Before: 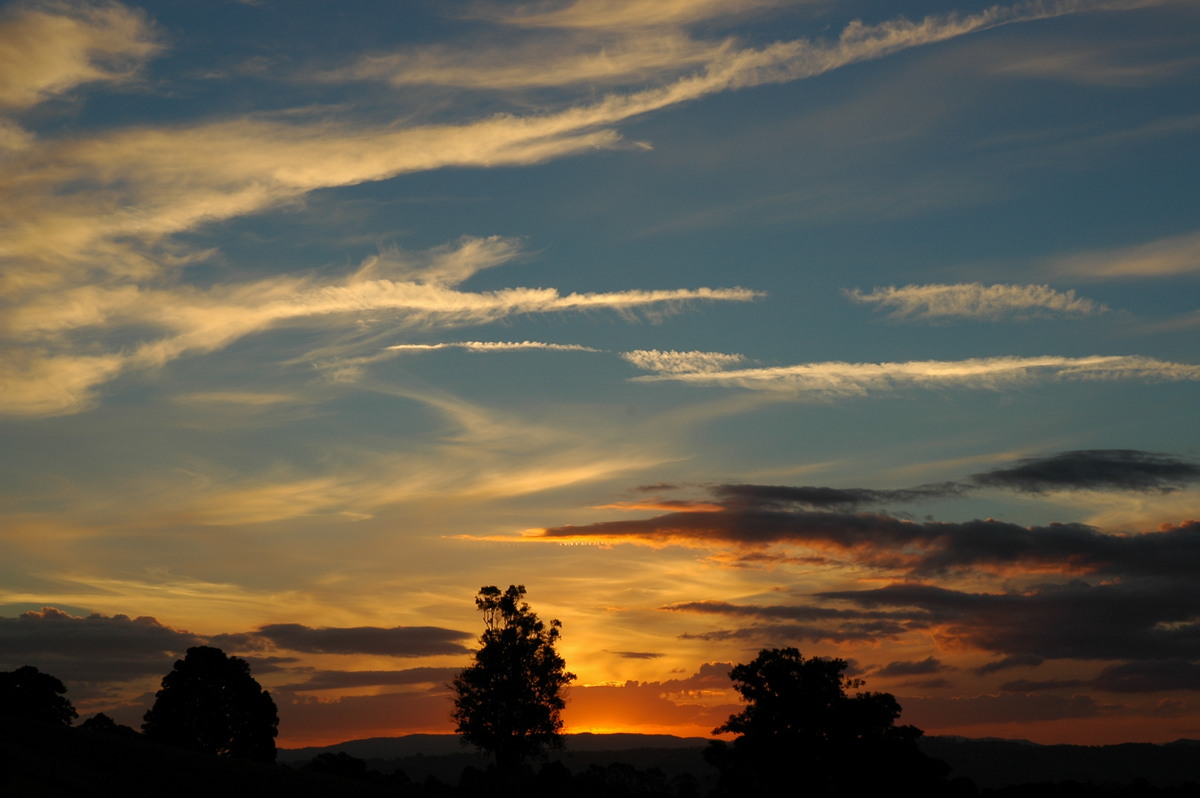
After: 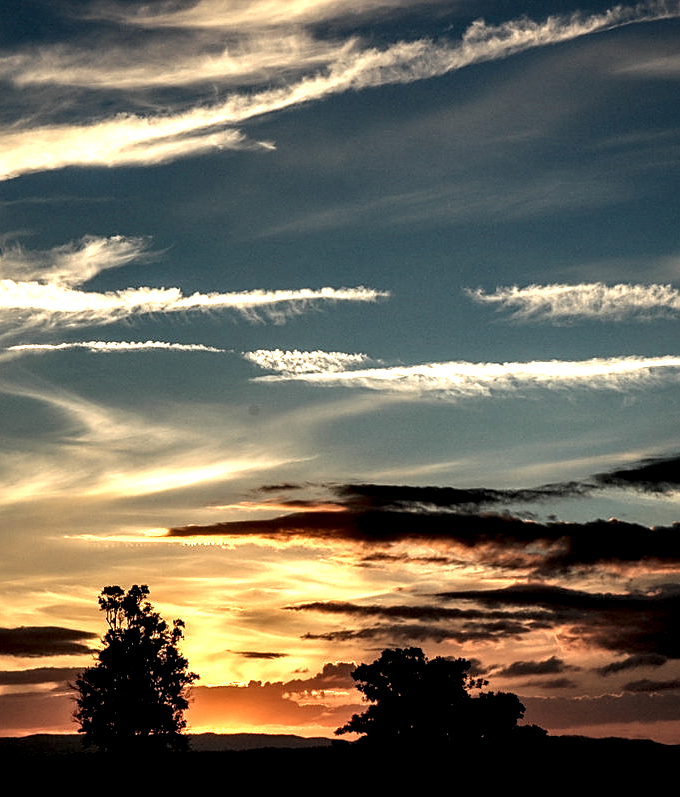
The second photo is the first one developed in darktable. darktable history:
local contrast: highlights 116%, shadows 45%, detail 294%
crop: left 31.449%, top 0.005%, right 11.828%
tone equalizer: mask exposure compensation -0.506 EV
sharpen: on, module defaults
